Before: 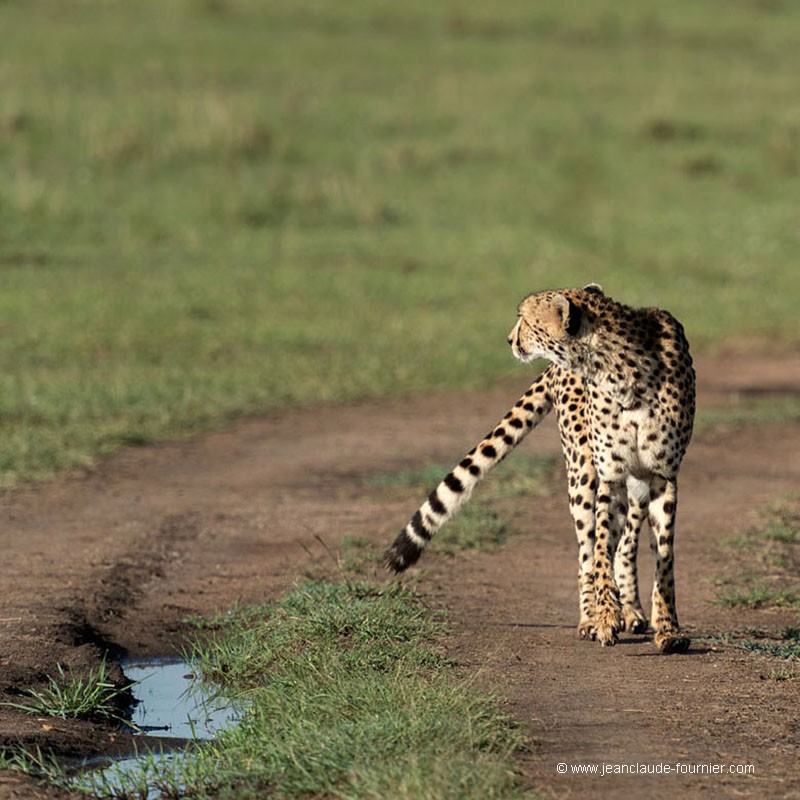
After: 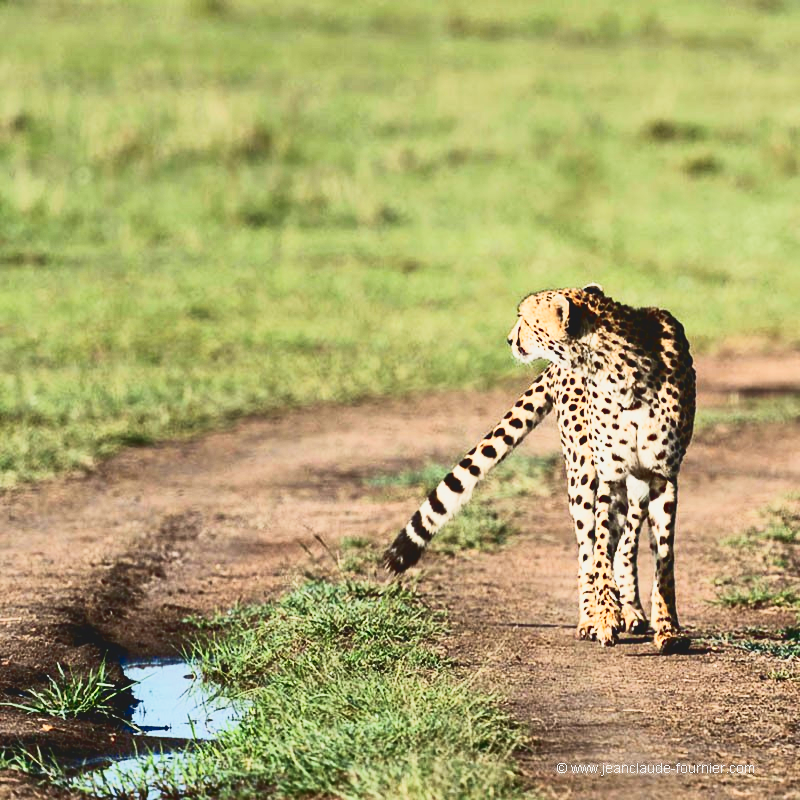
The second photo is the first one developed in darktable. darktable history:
sigmoid: skew -0.2, preserve hue 0%, red attenuation 0.1, red rotation 0.035, green attenuation 0.1, green rotation -0.017, blue attenuation 0.15, blue rotation -0.052, base primaries Rec2020
color zones: curves: ch0 [(0, 0.5) (0.143, 0.5) (0.286, 0.5) (0.429, 0.5) (0.62, 0.489) (0.714, 0.445) (0.844, 0.496) (1, 0.5)]; ch1 [(0, 0.5) (0.143, 0.5) (0.286, 0.5) (0.429, 0.5) (0.571, 0.5) (0.714, 0.523) (0.857, 0.5) (1, 0.5)]
white balance: red 0.988, blue 1.017
tone curve: curves: ch0 [(0, 0.098) (0.262, 0.324) (0.421, 0.59) (0.54, 0.803) (0.725, 0.922) (0.99, 0.974)], color space Lab, linked channels, preserve colors none
tone equalizer: on, module defaults
